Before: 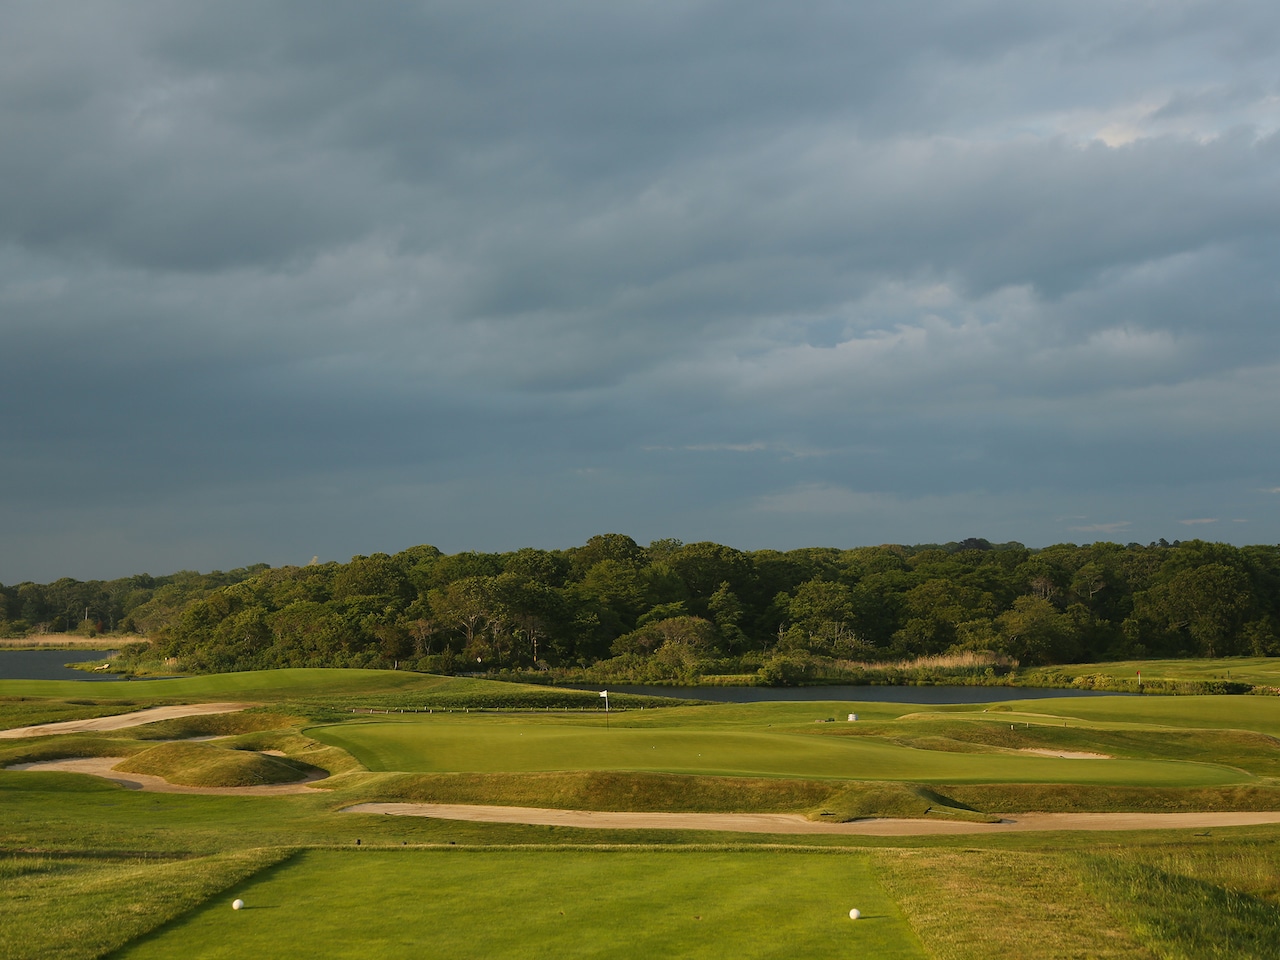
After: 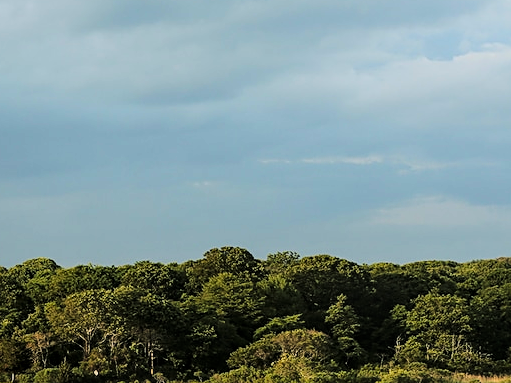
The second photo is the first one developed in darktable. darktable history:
rotate and perspective: automatic cropping original format, crop left 0, crop top 0
local contrast: on, module defaults
crop: left 30%, top 30%, right 30%, bottom 30%
tone curve: curves: ch0 [(0, 0) (0.004, 0) (0.133, 0.071) (0.341, 0.453) (0.839, 0.922) (1, 1)], color space Lab, linked channels, preserve colors none
sharpen: on, module defaults
